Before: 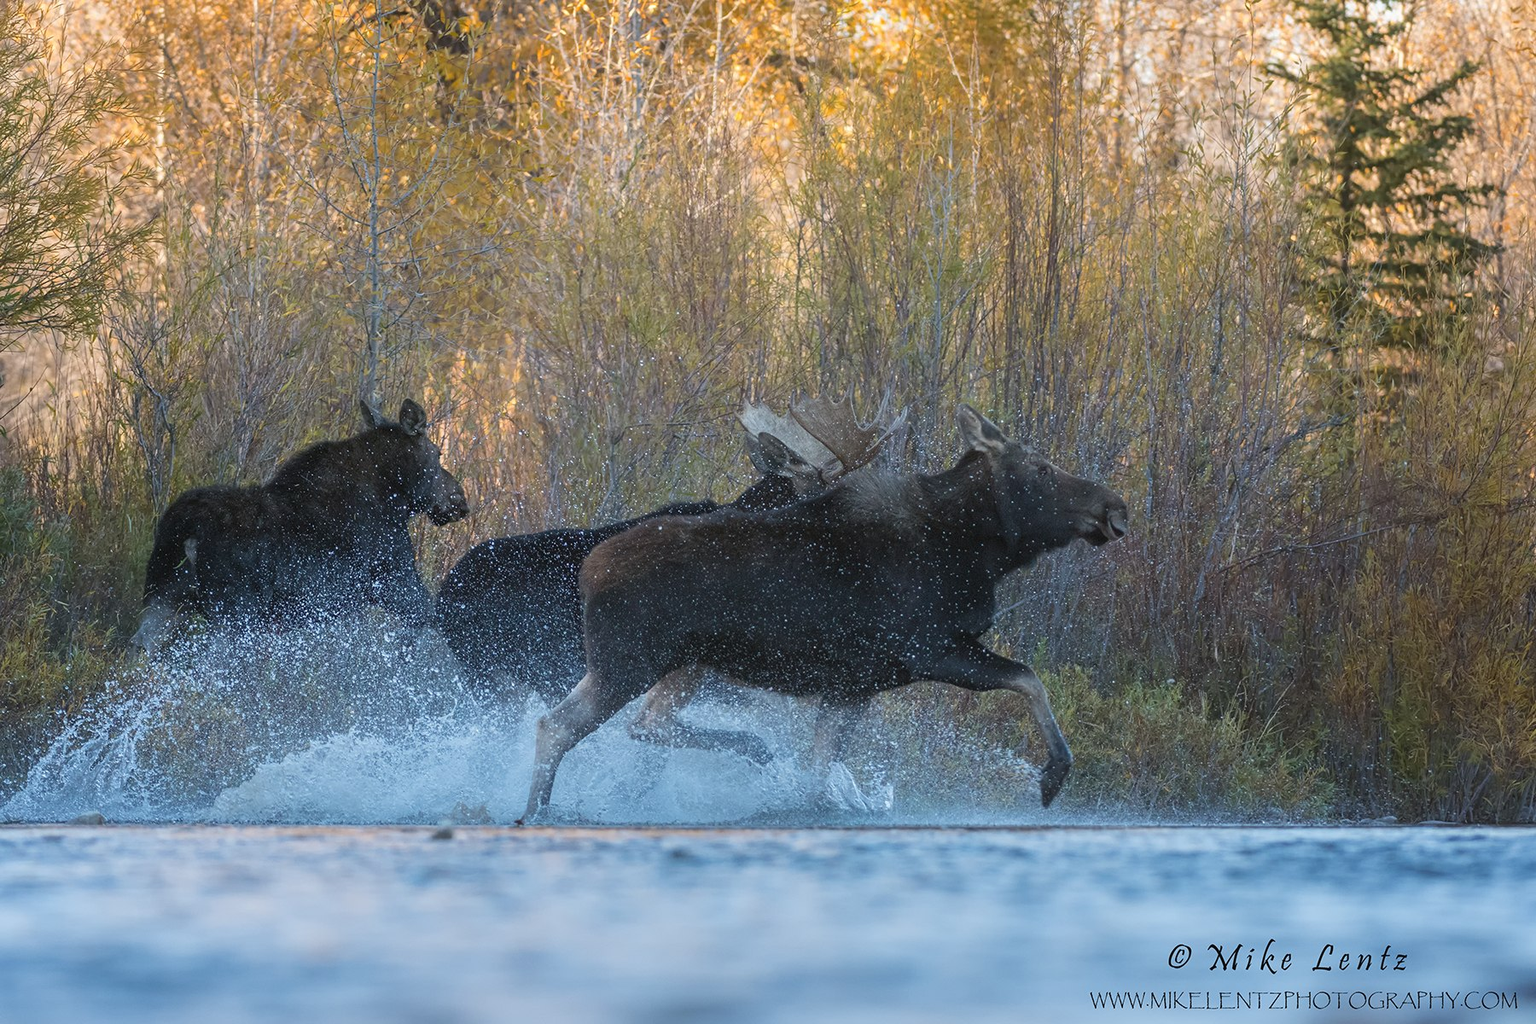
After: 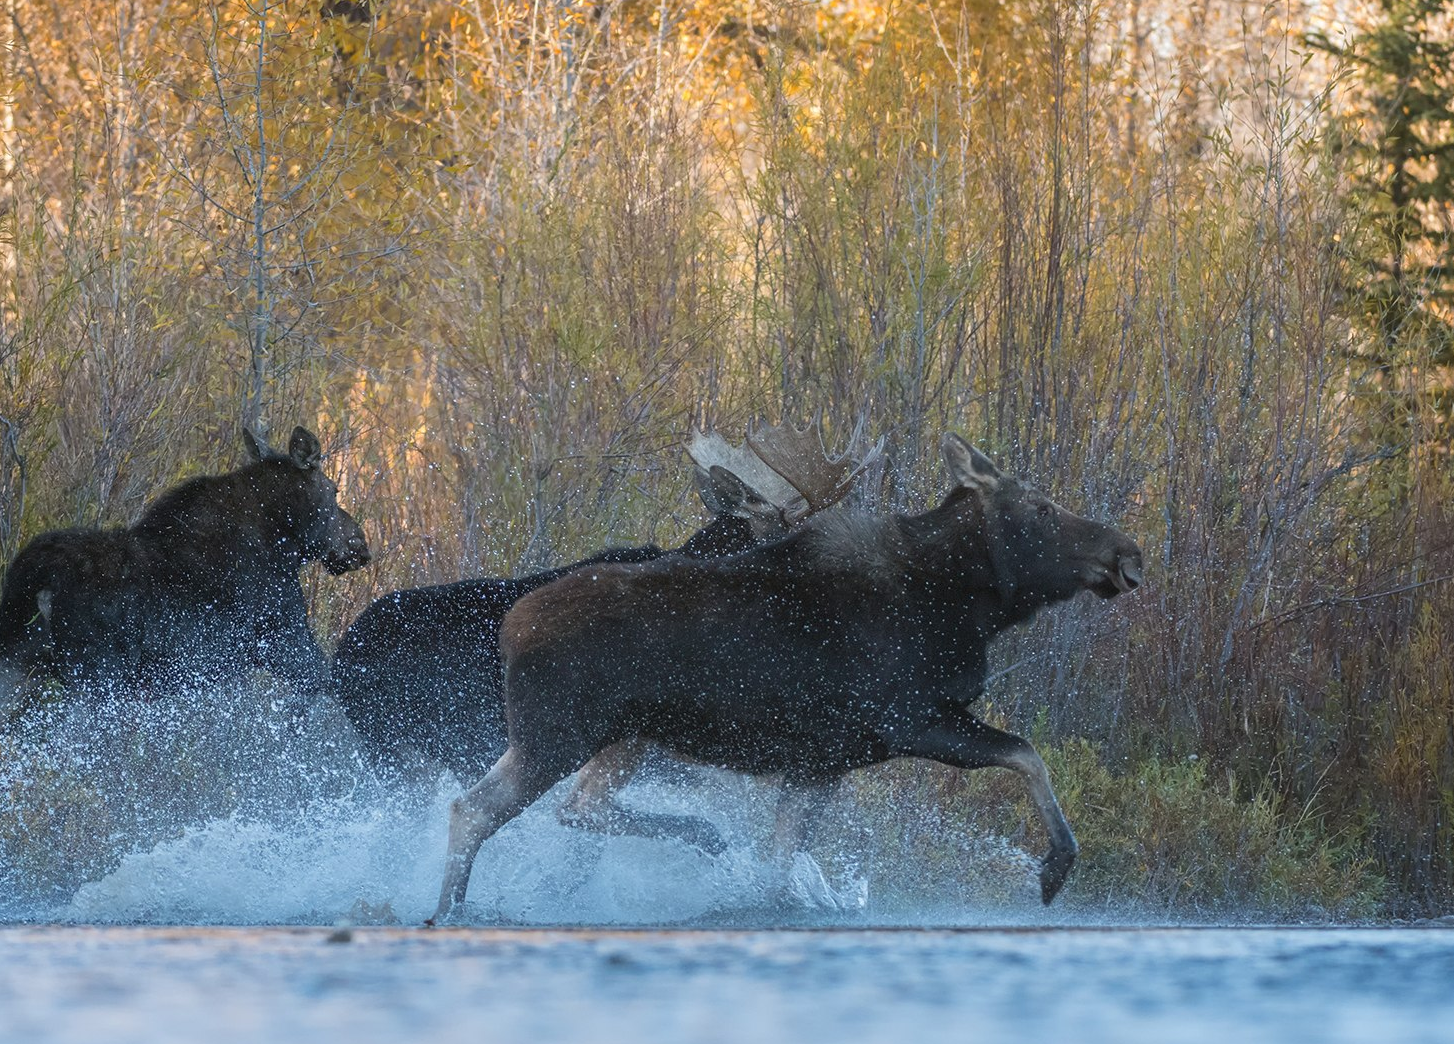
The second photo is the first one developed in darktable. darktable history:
crop: left 9.957%, top 3.473%, right 9.217%, bottom 9.474%
